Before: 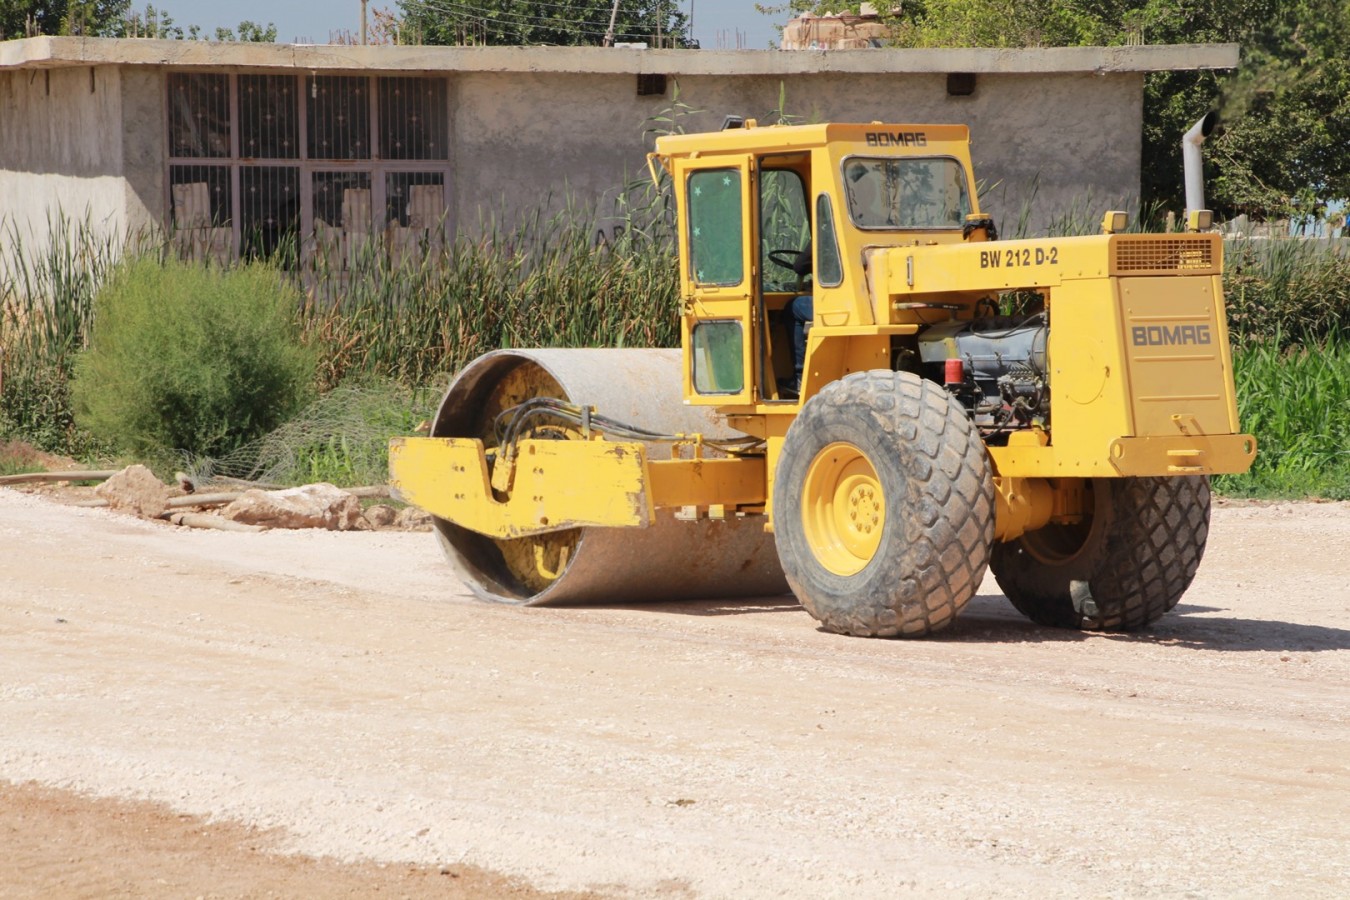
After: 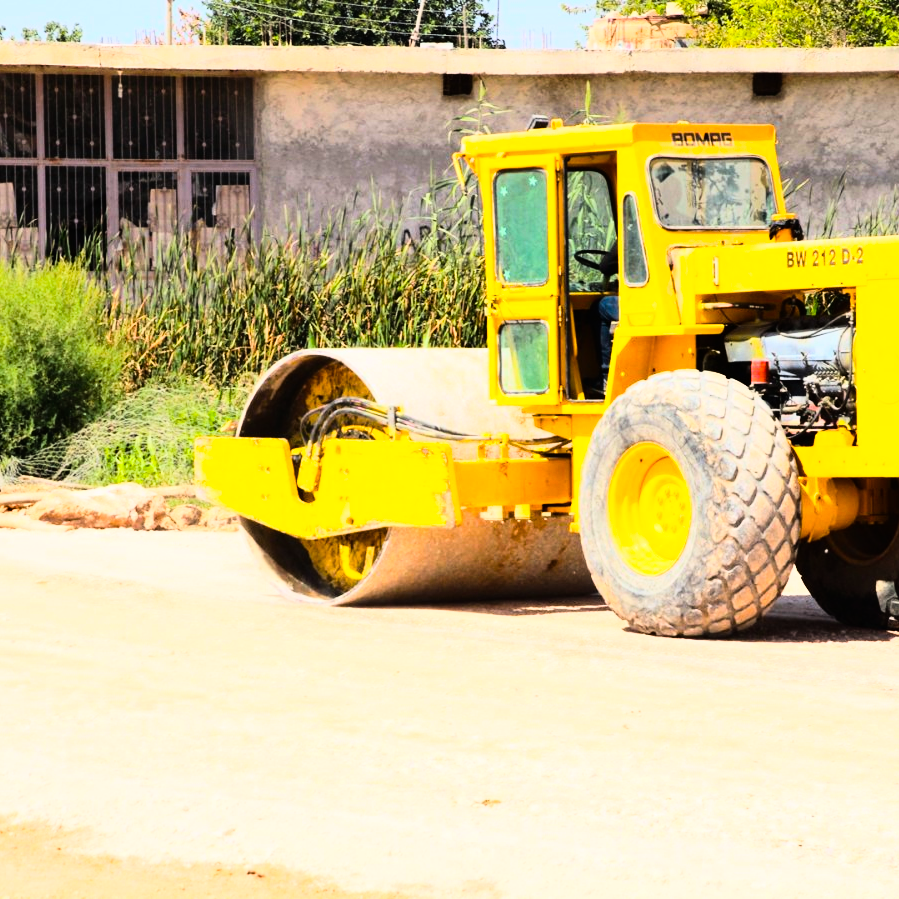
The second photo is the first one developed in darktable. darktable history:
rgb curve: curves: ch0 [(0, 0) (0.21, 0.15) (0.24, 0.21) (0.5, 0.75) (0.75, 0.96) (0.89, 0.99) (1, 1)]; ch1 [(0, 0.02) (0.21, 0.13) (0.25, 0.2) (0.5, 0.67) (0.75, 0.9) (0.89, 0.97) (1, 1)]; ch2 [(0, 0.02) (0.21, 0.13) (0.25, 0.2) (0.5, 0.67) (0.75, 0.9) (0.89, 0.97) (1, 1)], compensate middle gray true
color balance rgb: linear chroma grading › global chroma 15%, perceptual saturation grading › global saturation 30%
crop and rotate: left 14.385%, right 18.948%
